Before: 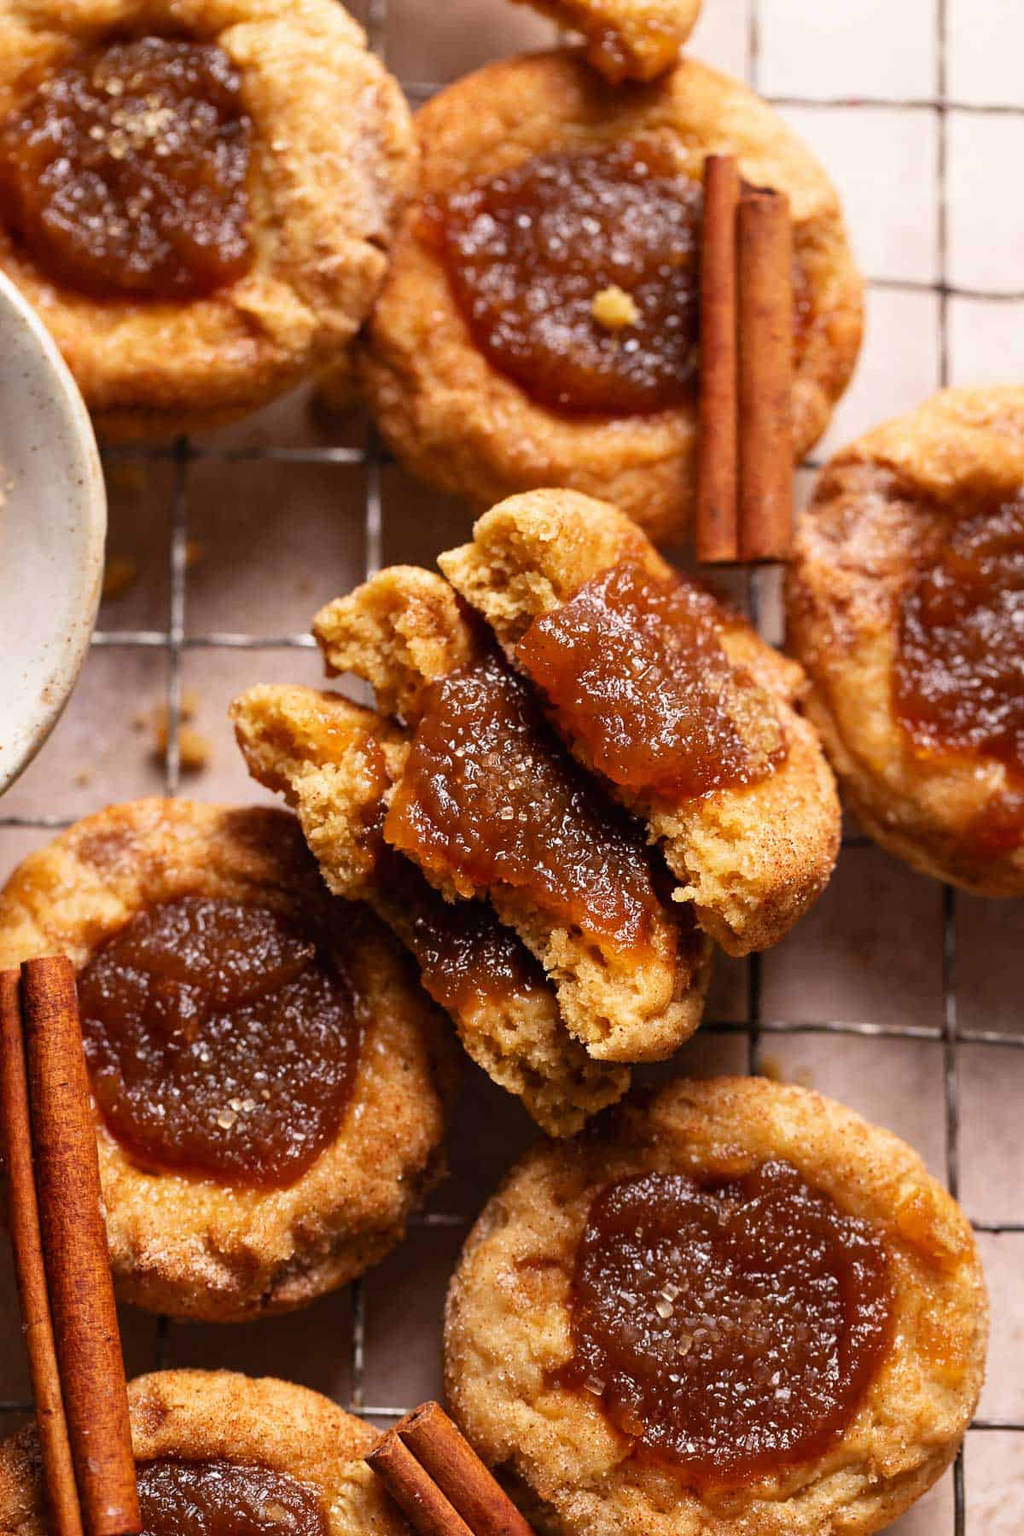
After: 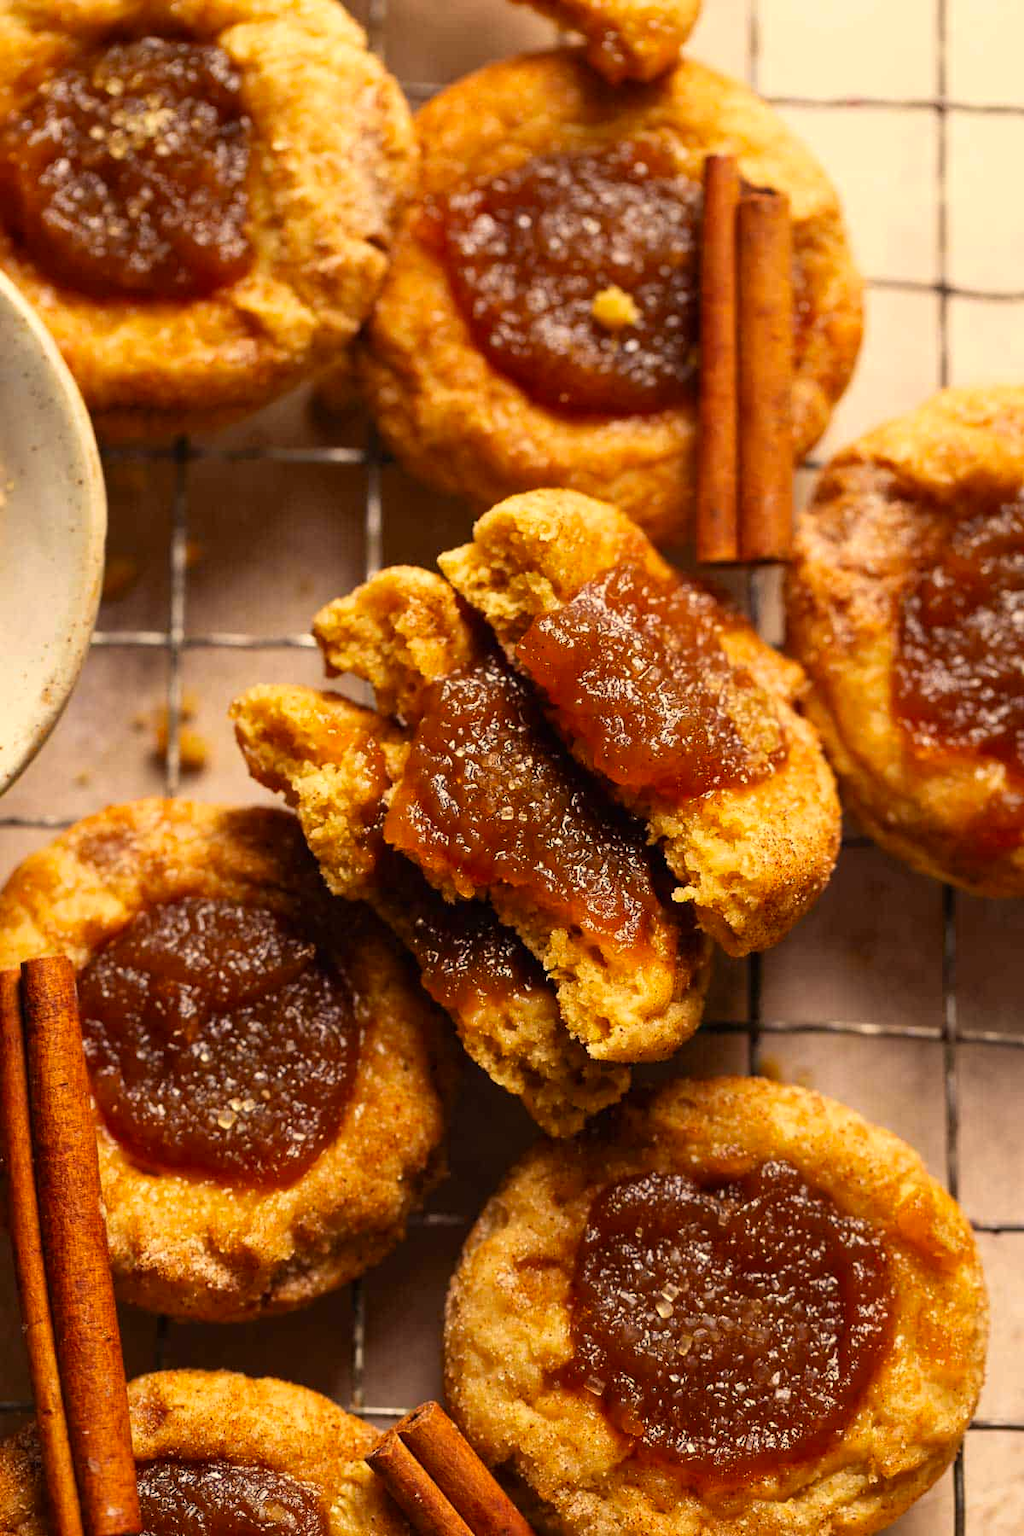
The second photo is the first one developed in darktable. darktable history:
color zones: curves: ch1 [(0.077, 0.436) (0.25, 0.5) (0.75, 0.5)]
color correction: highlights a* 2.72, highlights b* 22.8
contrast brightness saturation: saturation 0.18
